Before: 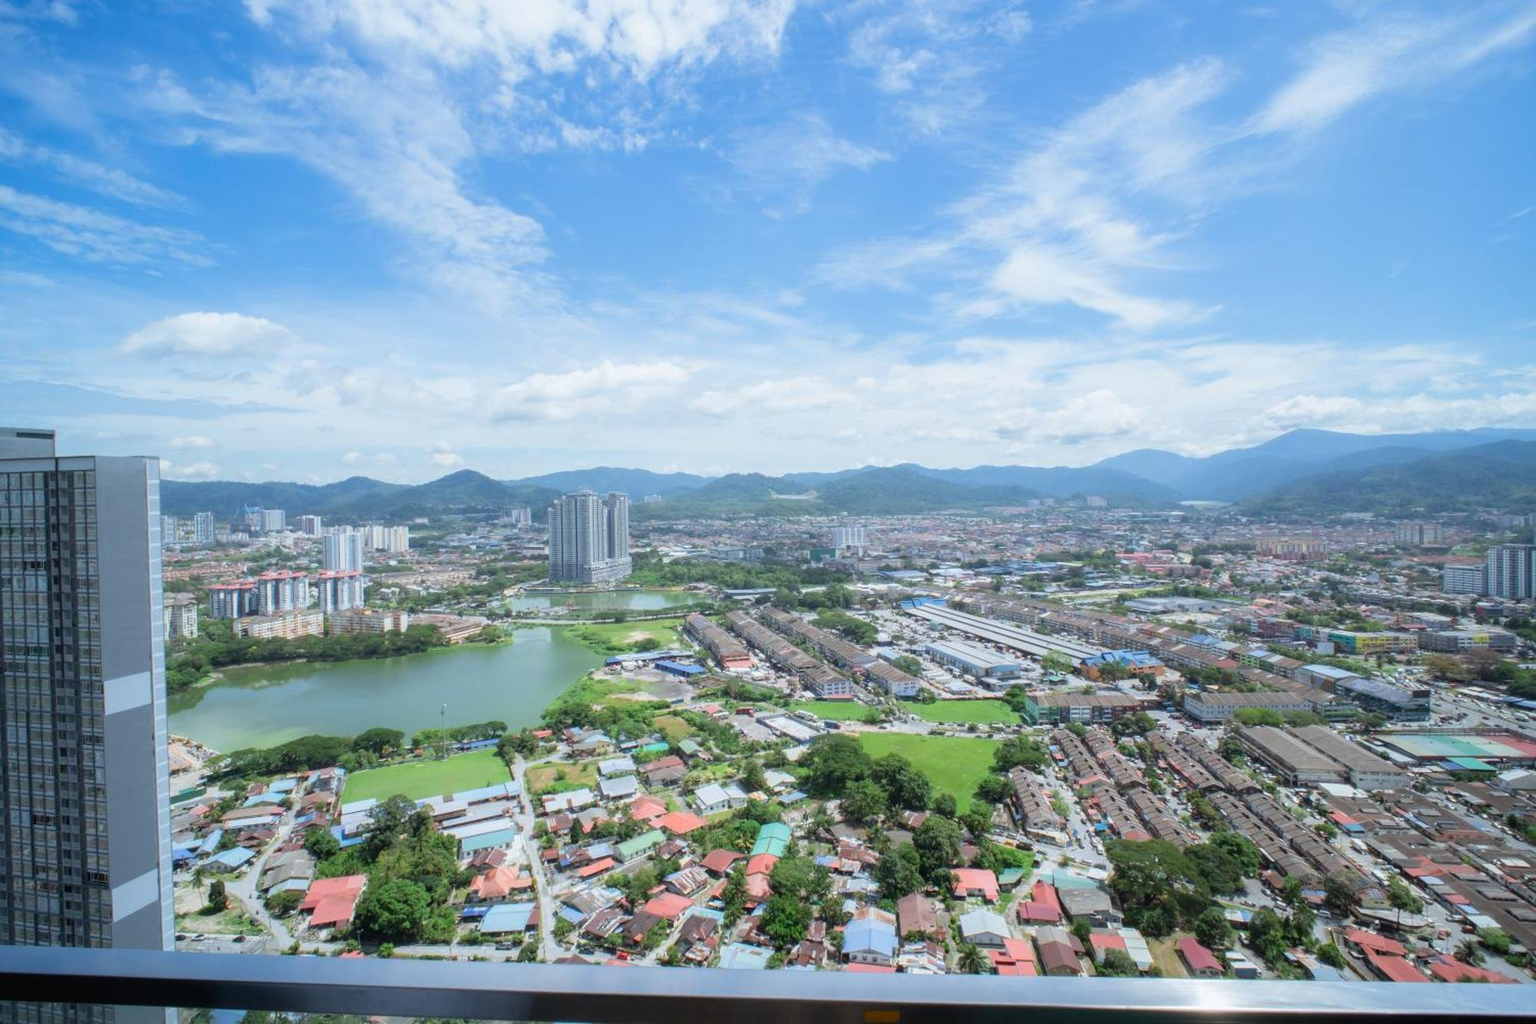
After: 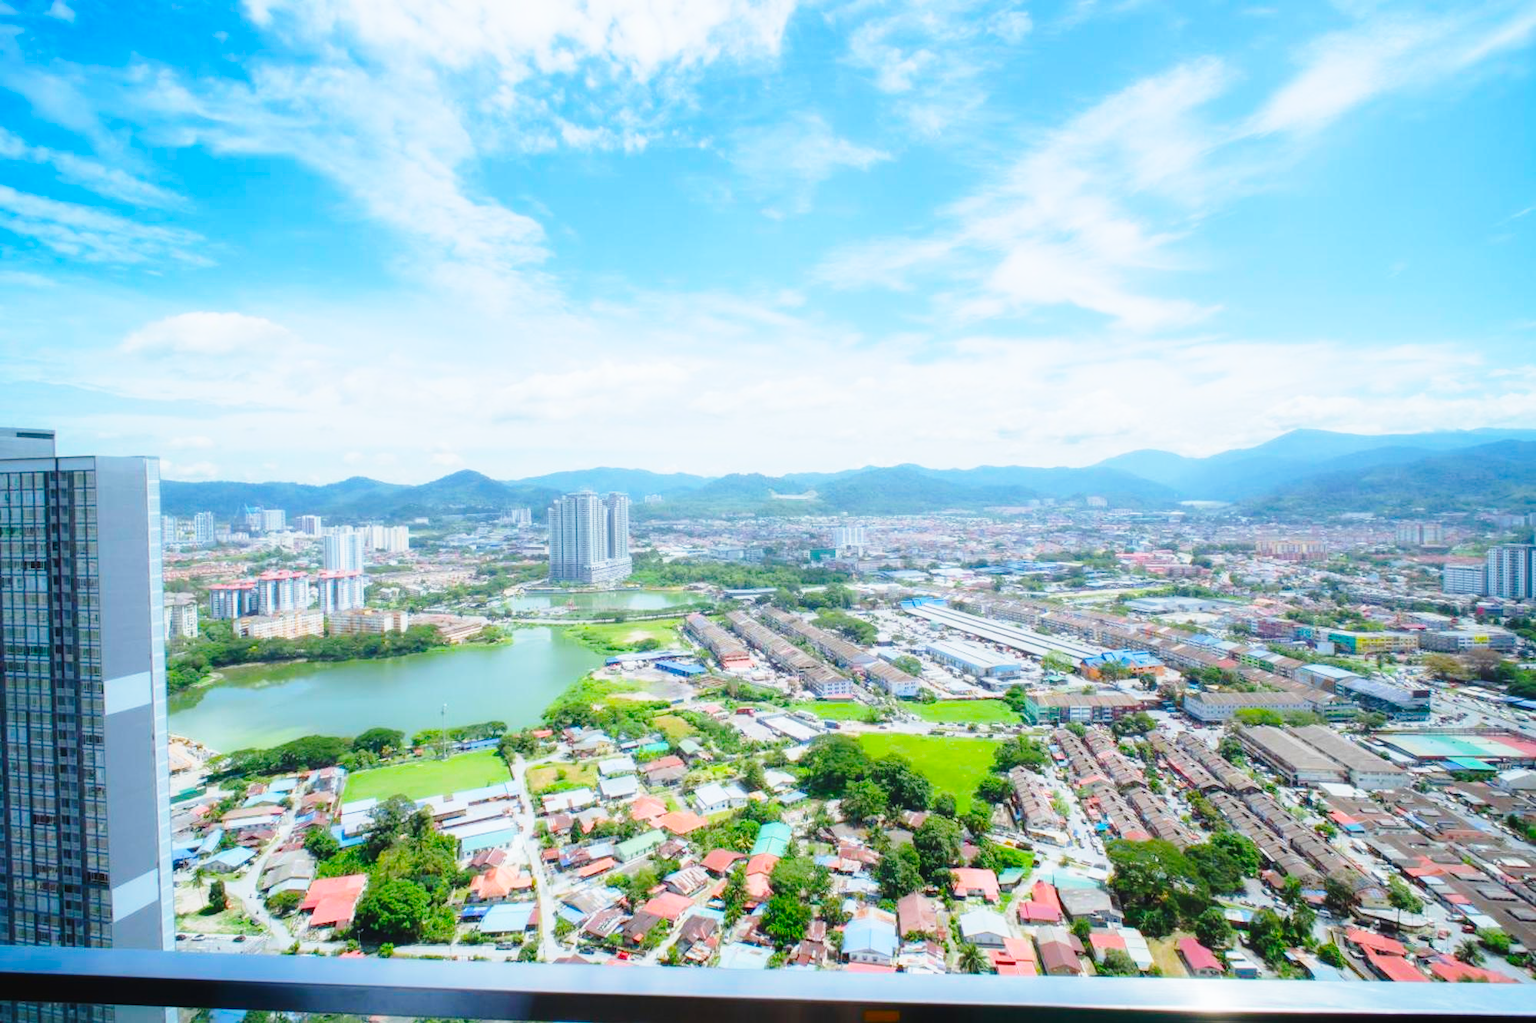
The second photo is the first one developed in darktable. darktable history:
base curve: curves: ch0 [(0, 0) (0.028, 0.03) (0.121, 0.232) (0.46, 0.748) (0.859, 0.968) (1, 1)], preserve colors none
contrast equalizer: y [[0.506, 0.531, 0.562, 0.606, 0.638, 0.669], [0.5 ×6], [0.5 ×6], [0 ×6], [0 ×6]], mix -0.312
color balance rgb: perceptual saturation grading › global saturation 35.765%, global vibrance 14.389%
